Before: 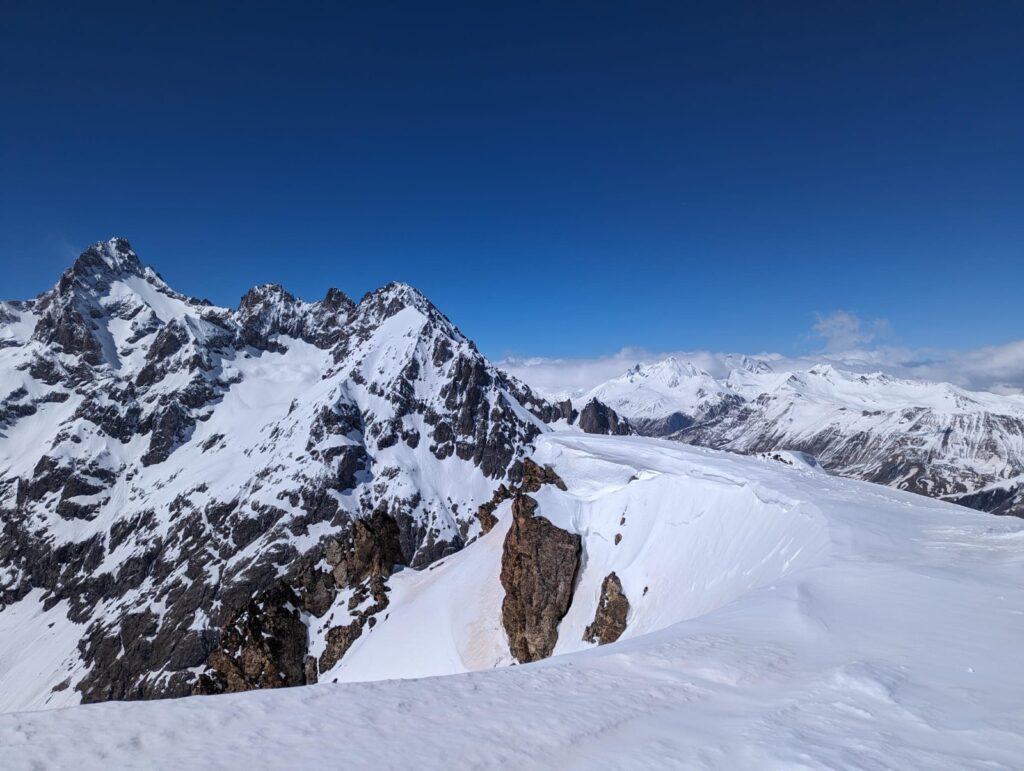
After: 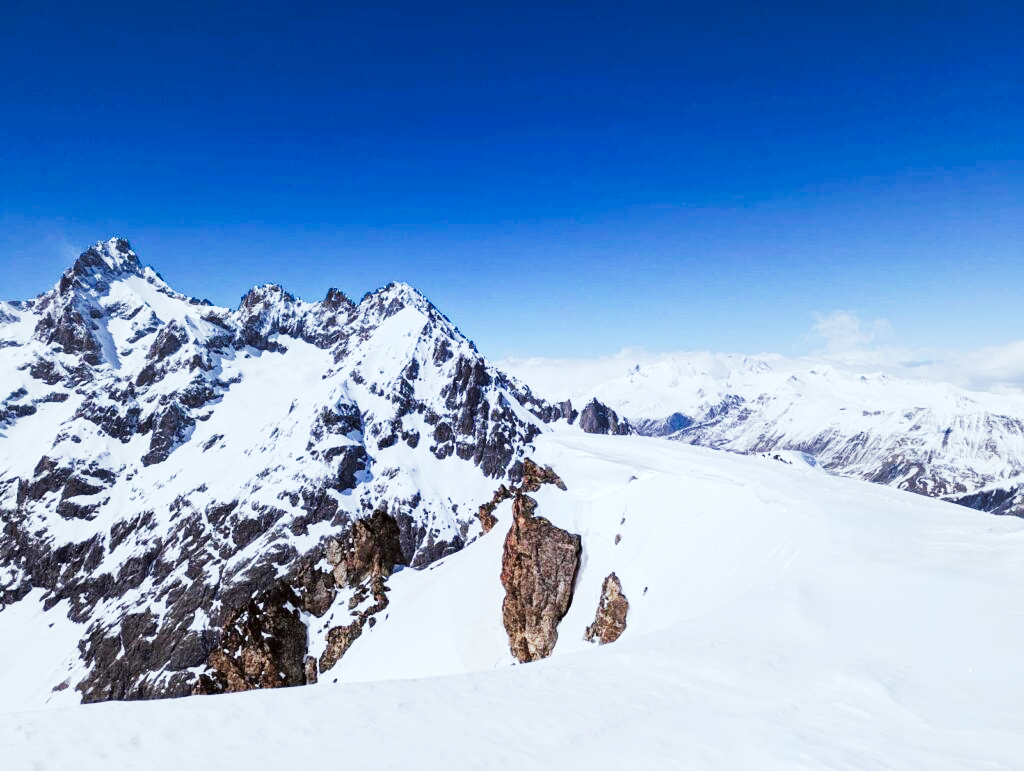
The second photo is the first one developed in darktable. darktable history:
tone curve: curves: ch0 [(0, 0) (0.003, 0.004) (0.011, 0.015) (0.025, 0.034) (0.044, 0.061) (0.069, 0.095) (0.1, 0.137) (0.136, 0.187) (0.177, 0.244) (0.224, 0.308) (0.277, 0.415) (0.335, 0.532) (0.399, 0.642) (0.468, 0.747) (0.543, 0.829) (0.623, 0.886) (0.709, 0.924) (0.801, 0.951) (0.898, 0.975) (1, 1)], preserve colors none
color correction: highlights a* -2.73, highlights b* -2.57, shadows a* 2, shadows b* 2.66
